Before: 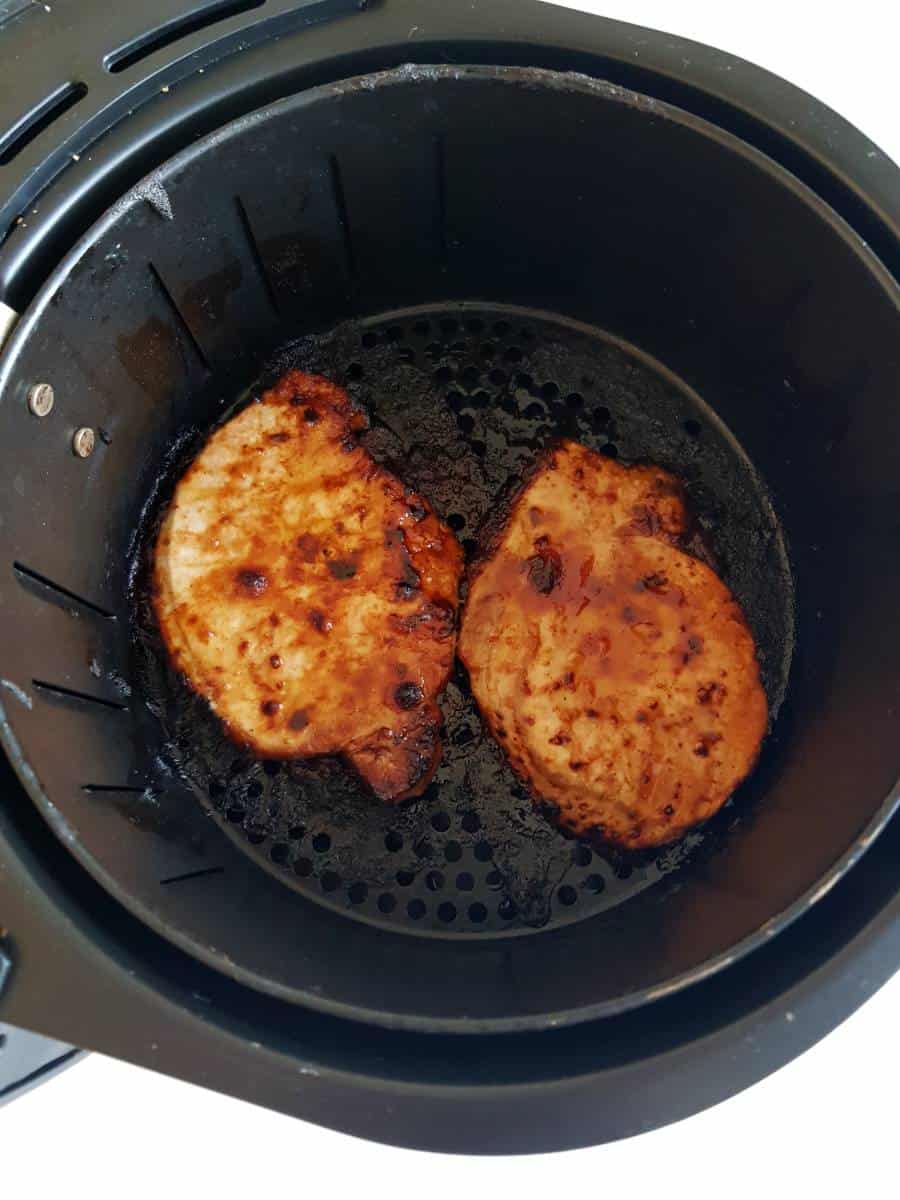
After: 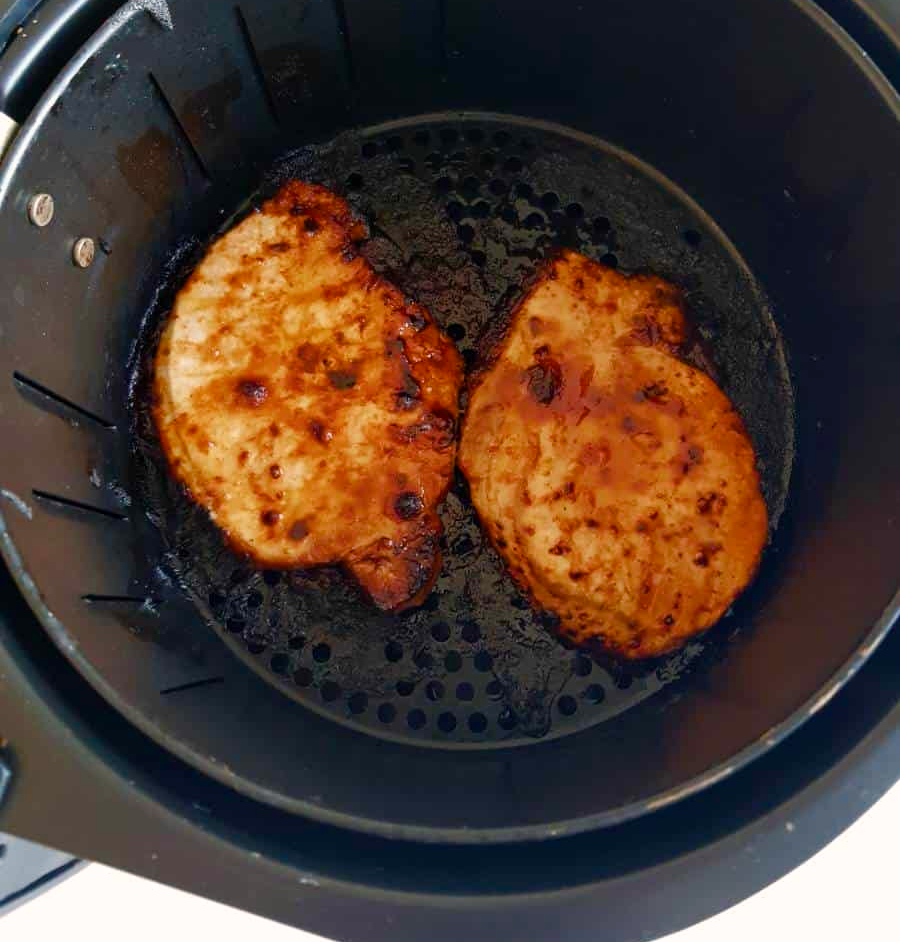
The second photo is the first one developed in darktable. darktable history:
crop and rotate: top 15.892%, bottom 5.551%
color balance rgb: highlights gain › chroma 1.378%, highlights gain › hue 50.53°, linear chroma grading › global chroma 9.828%, perceptual saturation grading › global saturation 0.738%, perceptual saturation grading › highlights -19.932%, perceptual saturation grading › shadows 19.767%, global vibrance 20%
